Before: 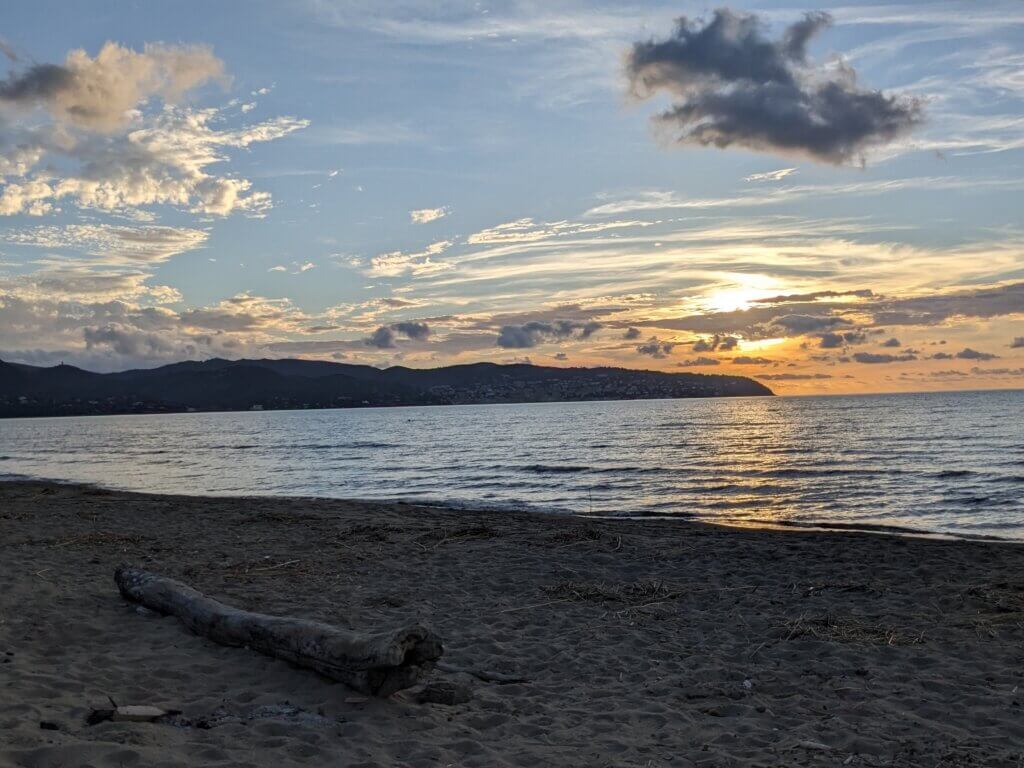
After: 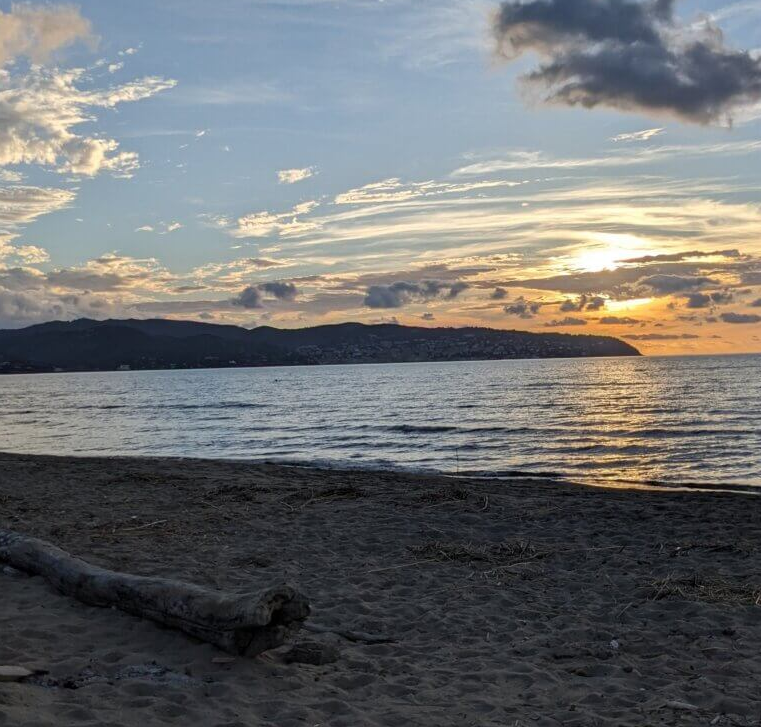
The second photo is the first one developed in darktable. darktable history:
crop and rotate: left 13.058%, top 5.243%, right 12.601%
